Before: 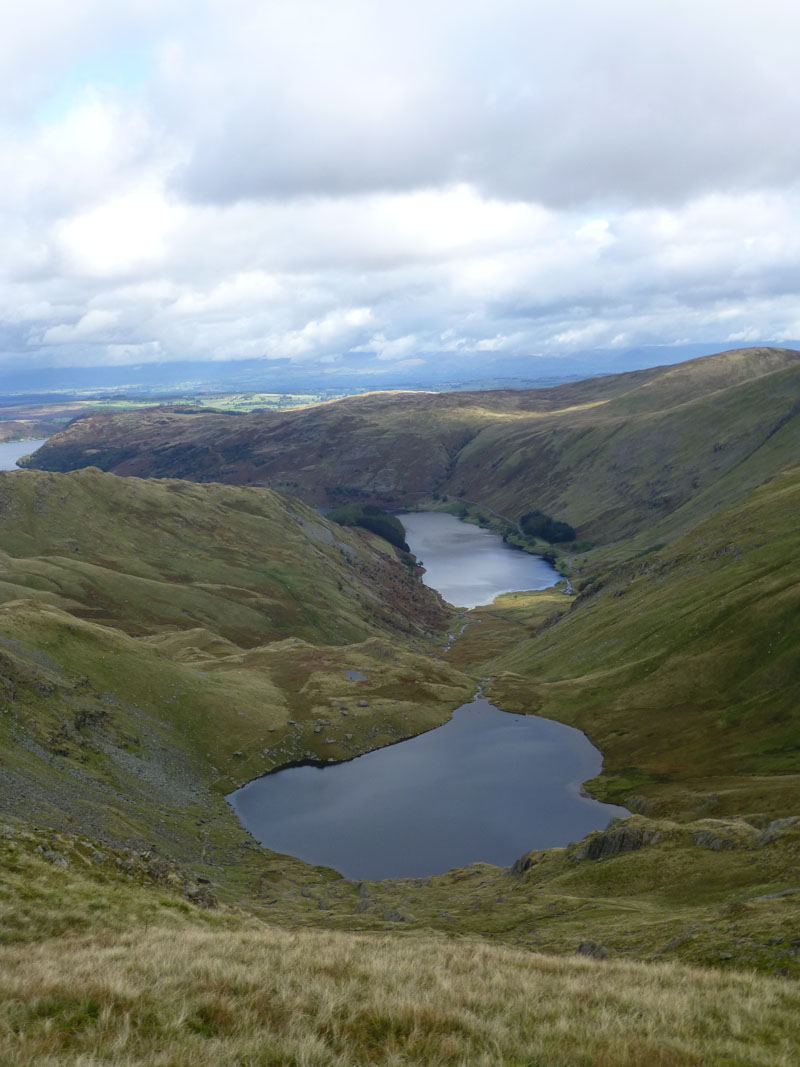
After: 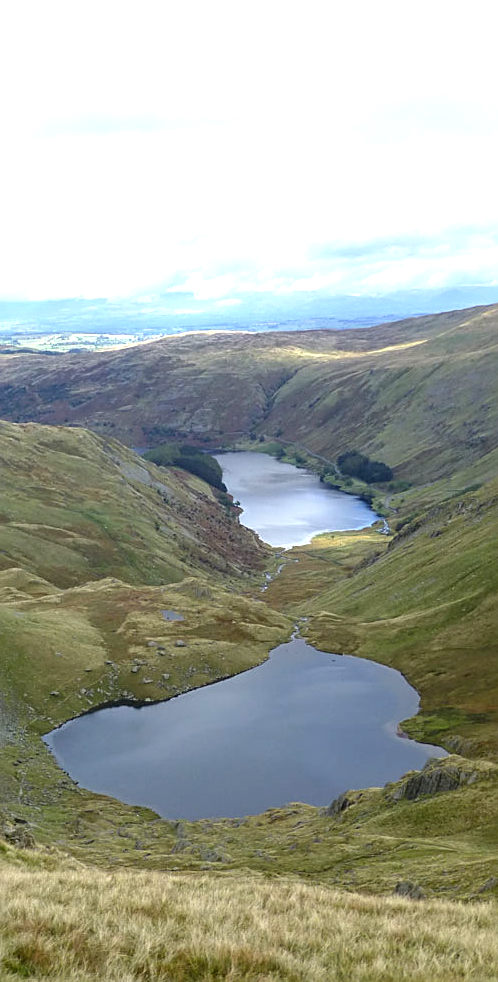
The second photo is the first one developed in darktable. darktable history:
crop and rotate: left 22.918%, top 5.629%, right 14.711%, bottom 2.247%
sharpen: on, module defaults
exposure: black level correction 0.001, exposure 0.955 EV, compensate exposure bias true, compensate highlight preservation false
